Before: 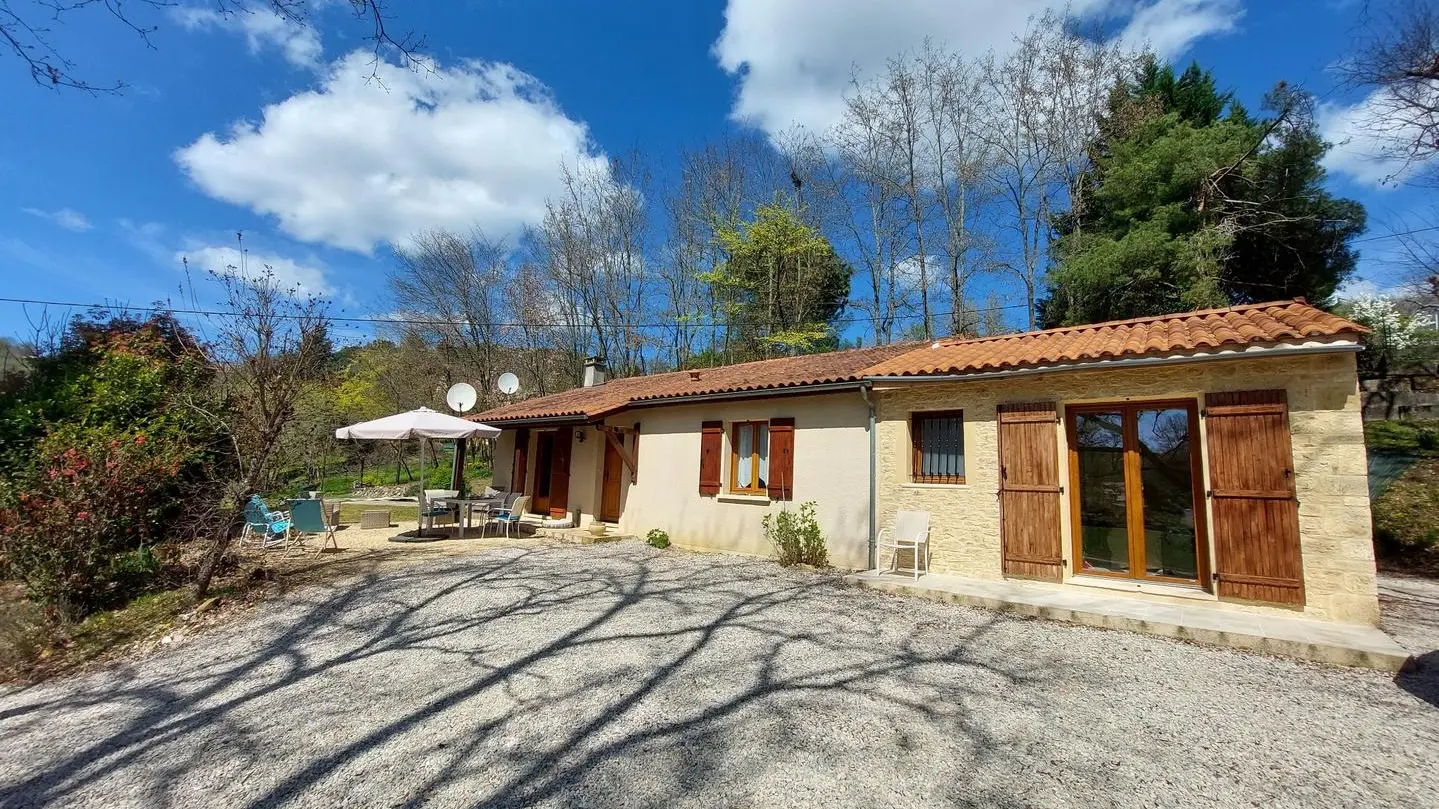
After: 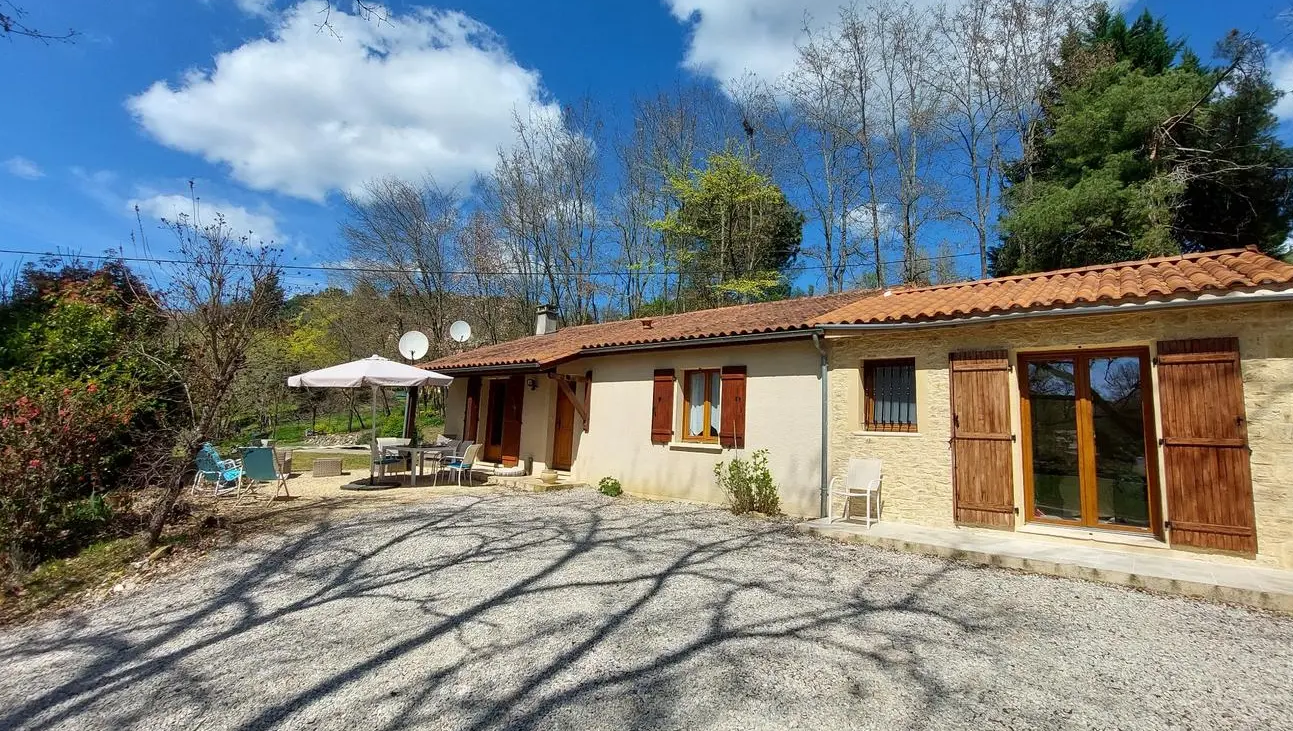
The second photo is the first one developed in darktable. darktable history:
crop: left 3.383%, top 6.45%, right 6.704%, bottom 3.188%
